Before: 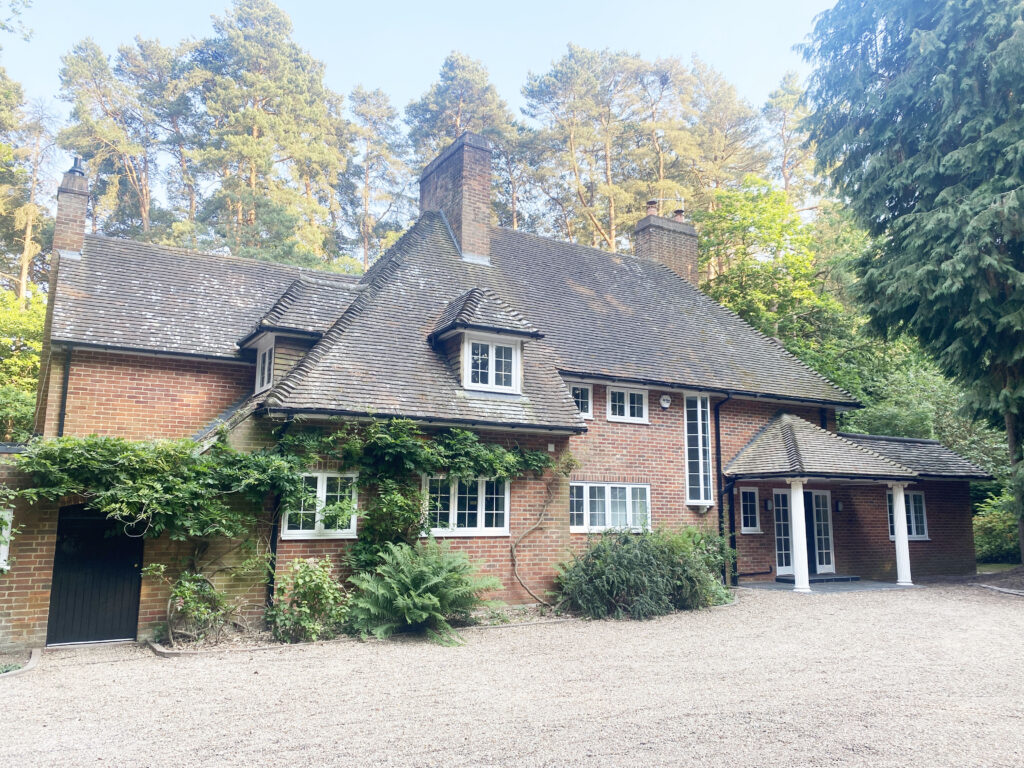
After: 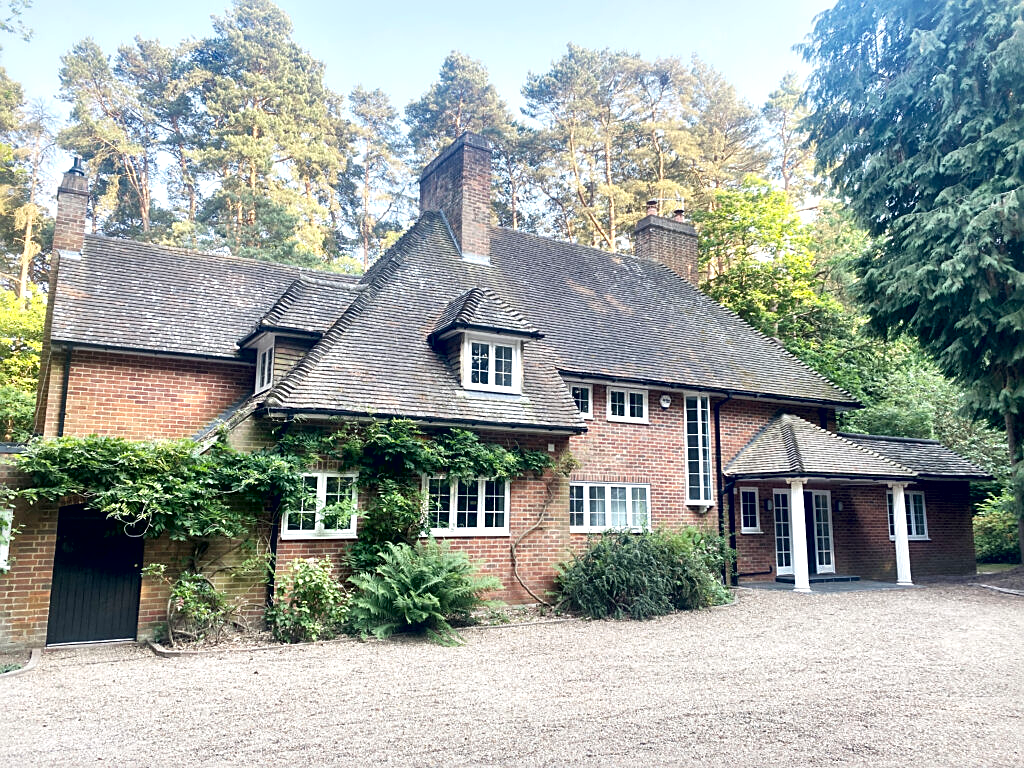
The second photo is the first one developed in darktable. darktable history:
contrast equalizer: y [[0.536, 0.565, 0.581, 0.516, 0.52, 0.491], [0.5 ×6], [0.5 ×6], [0 ×6], [0 ×6]]
sharpen: amount 0.6
local contrast: mode bilateral grid, contrast 20, coarseness 50, detail 159%, midtone range 0.2
